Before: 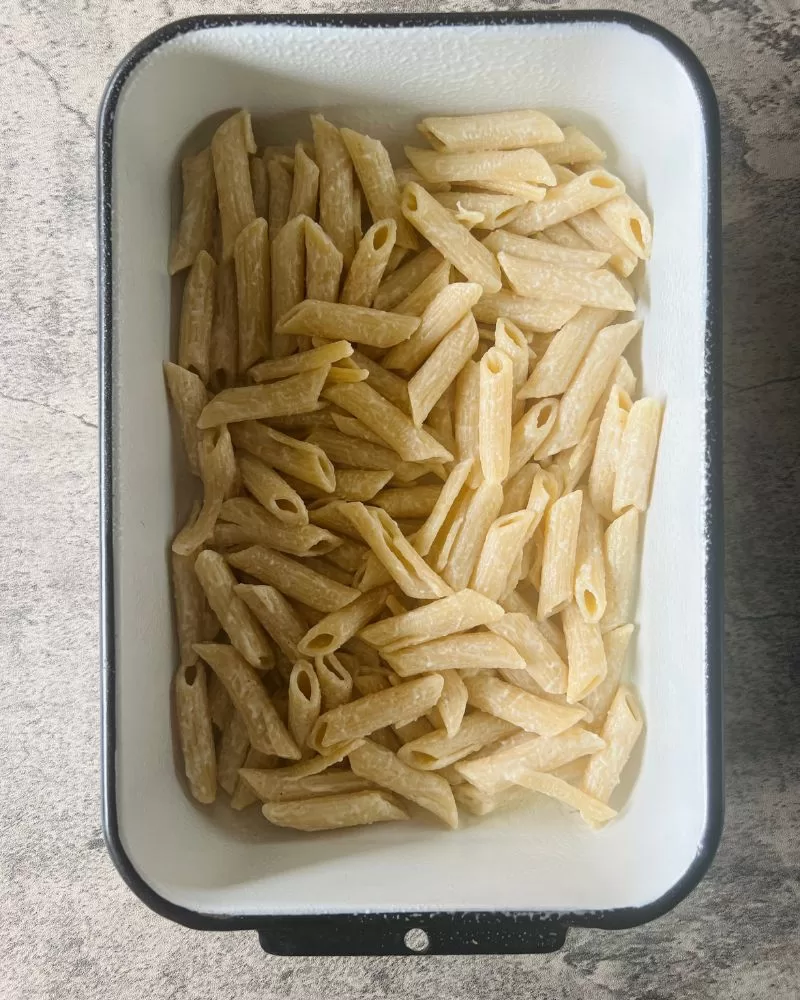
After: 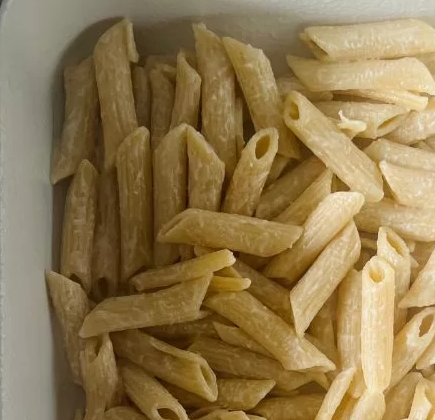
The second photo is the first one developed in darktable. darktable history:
crop: left 14.843%, top 9.192%, right 30.752%, bottom 48.747%
